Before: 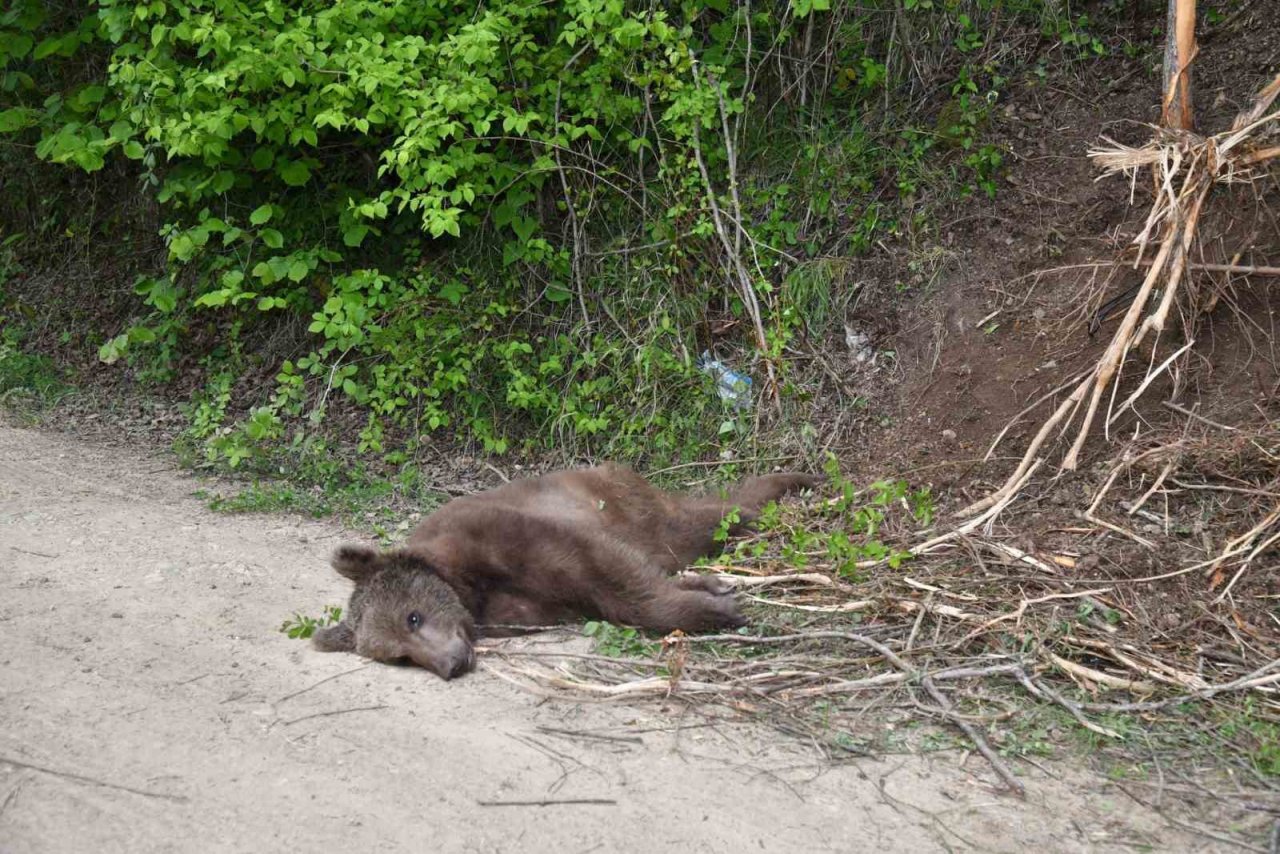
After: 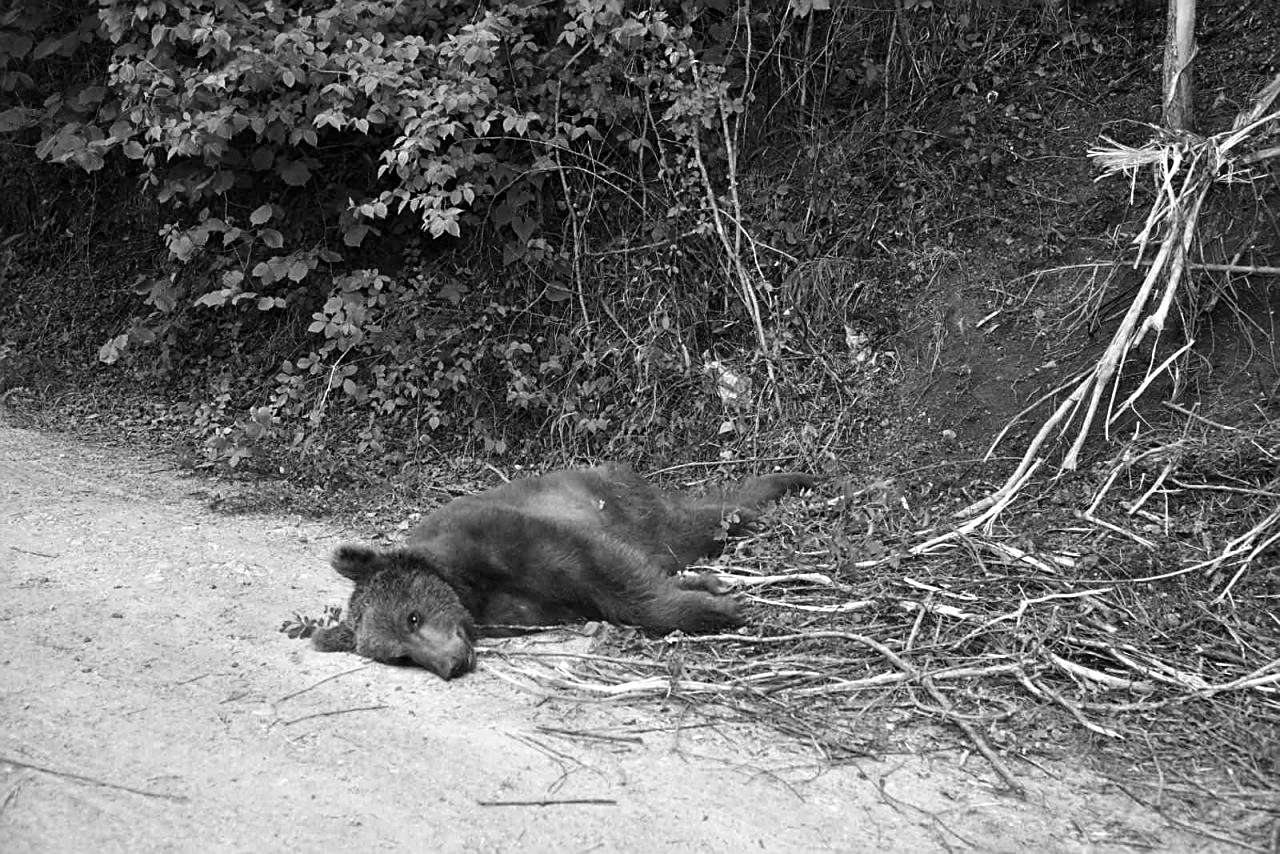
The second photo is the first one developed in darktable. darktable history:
sharpen: on, module defaults
color balance rgb: shadows lift › luminance -20%, power › hue 72.24°, highlights gain › luminance 15%, global offset › hue 171.6°, perceptual saturation grading › global saturation 14.09%, perceptual saturation grading › highlights -25%, perceptual saturation grading › shadows 25%, global vibrance 25%, contrast 10%
color calibration: output gray [0.22, 0.42, 0.37, 0], gray › normalize channels true, illuminant same as pipeline (D50), adaptation XYZ, x 0.346, y 0.359, gamut compression 0
